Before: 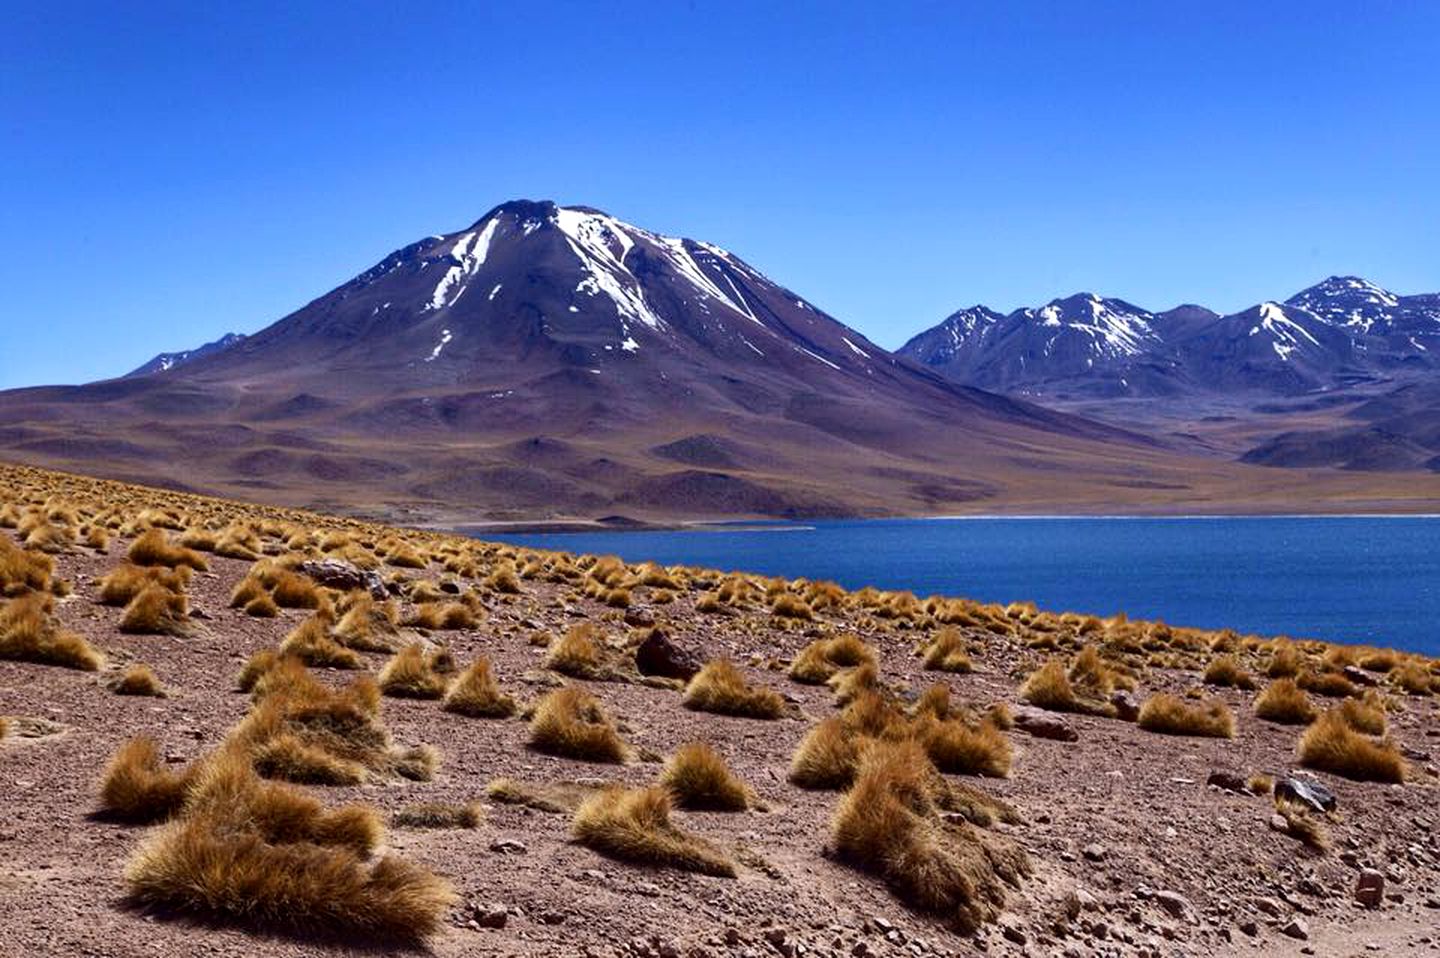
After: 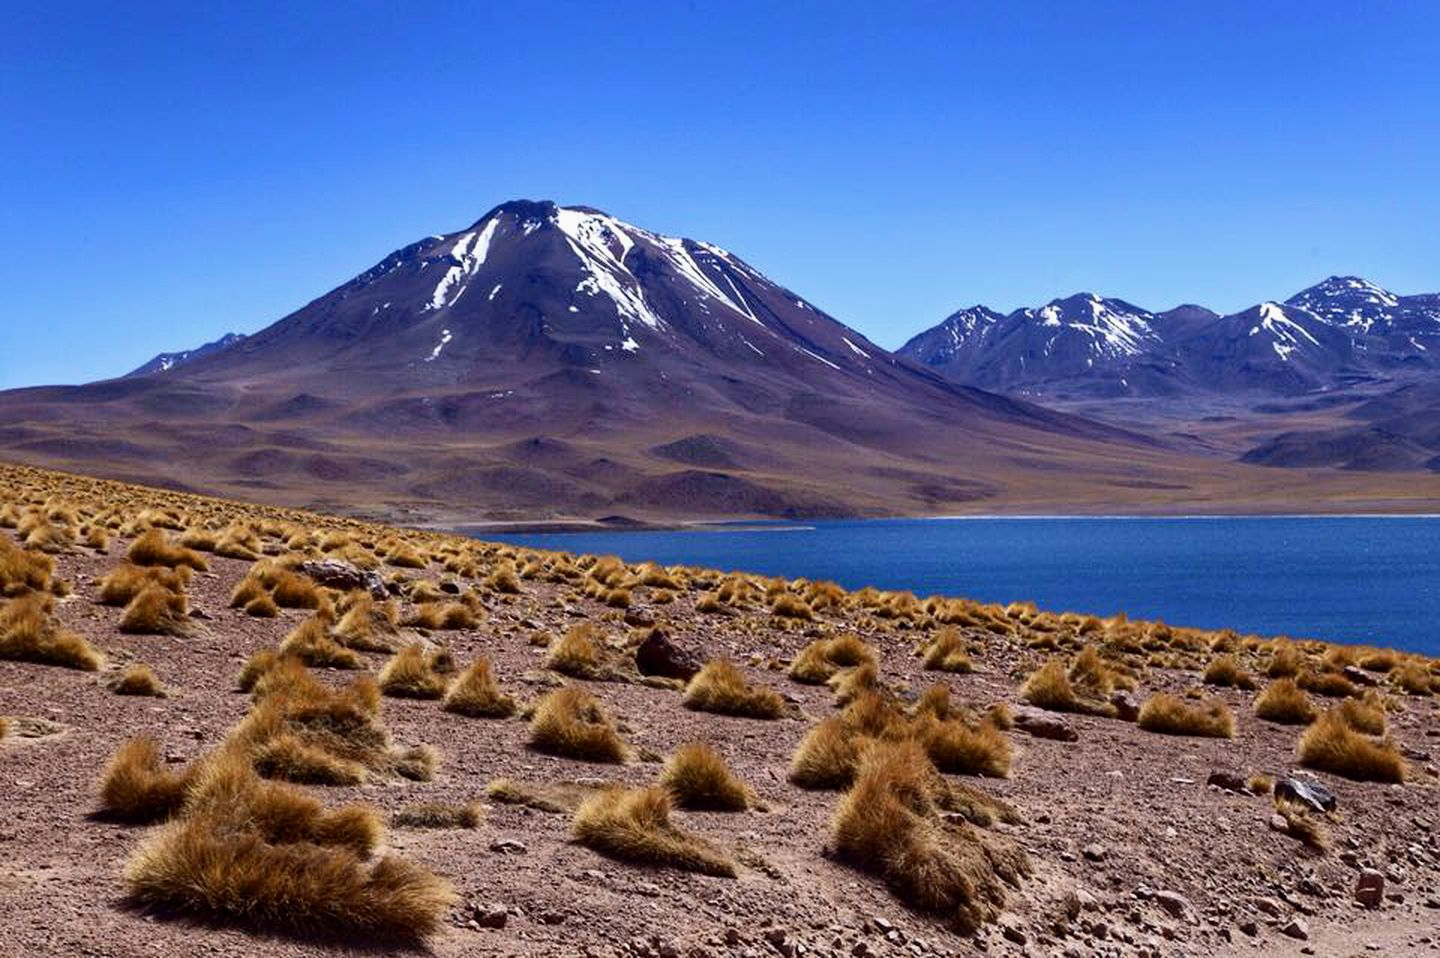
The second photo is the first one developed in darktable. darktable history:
exposure: exposure -0.063 EV, compensate highlight preservation false
